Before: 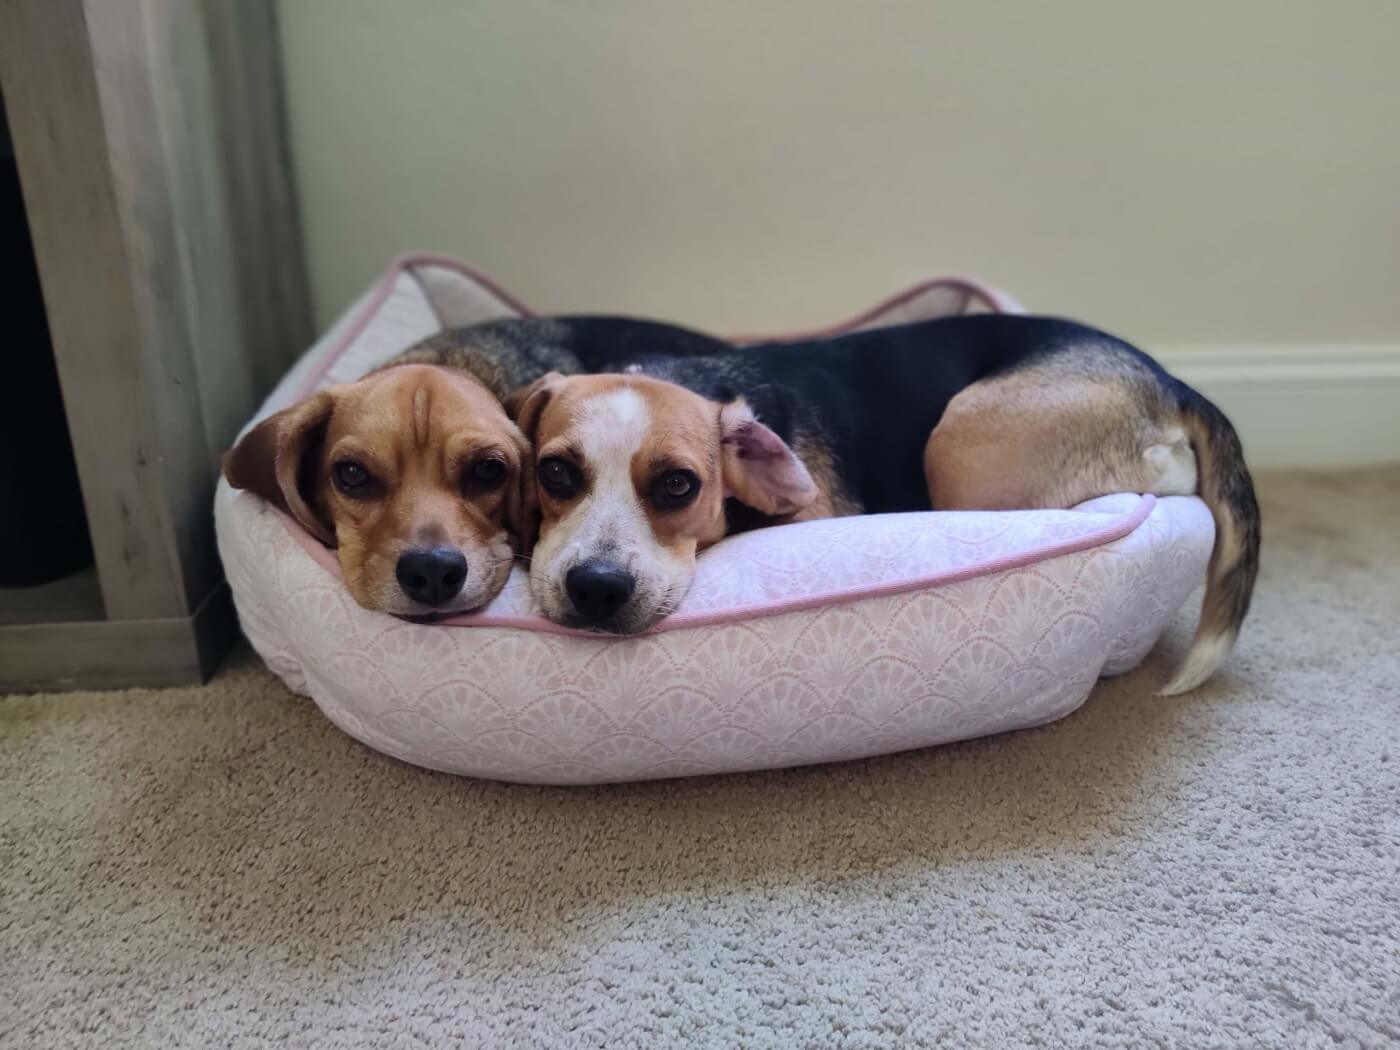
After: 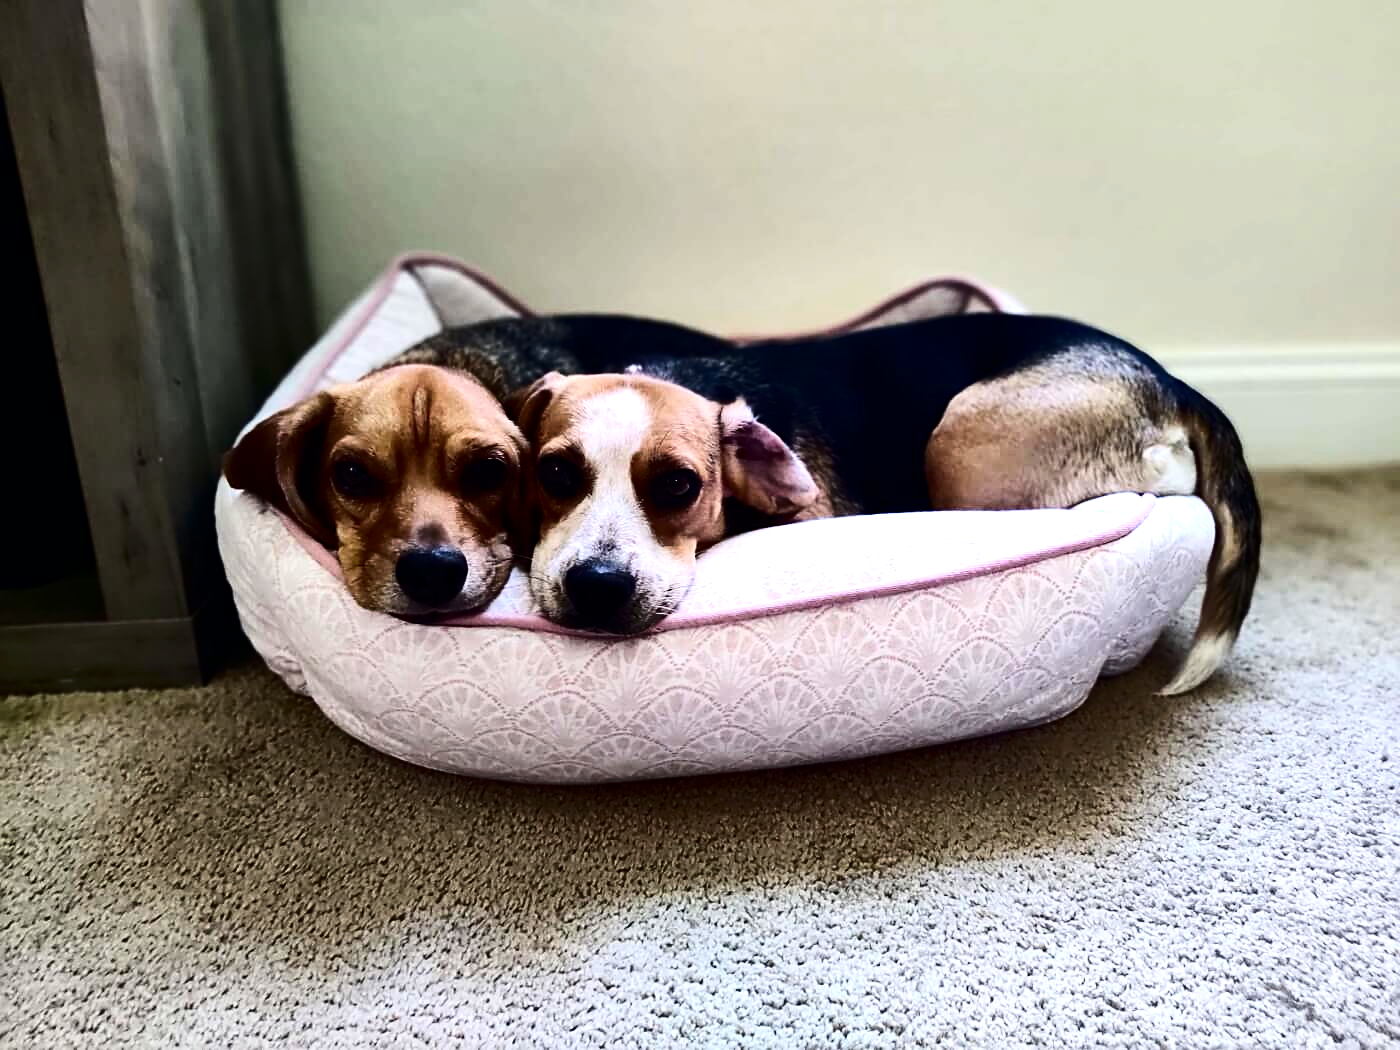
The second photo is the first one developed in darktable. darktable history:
base curve: curves: ch0 [(0, 0) (0.472, 0.508) (1, 1)], preserve colors none
tone equalizer: -8 EV -1.06 EV, -7 EV -1.05 EV, -6 EV -0.844 EV, -5 EV -0.576 EV, -3 EV 0.553 EV, -2 EV 0.856 EV, -1 EV 1.01 EV, +0 EV 1.08 EV, edges refinement/feathering 500, mask exposure compensation -1.57 EV, preserve details no
sharpen: on, module defaults
contrast brightness saturation: contrast 0.216, brightness -0.194, saturation 0.238
